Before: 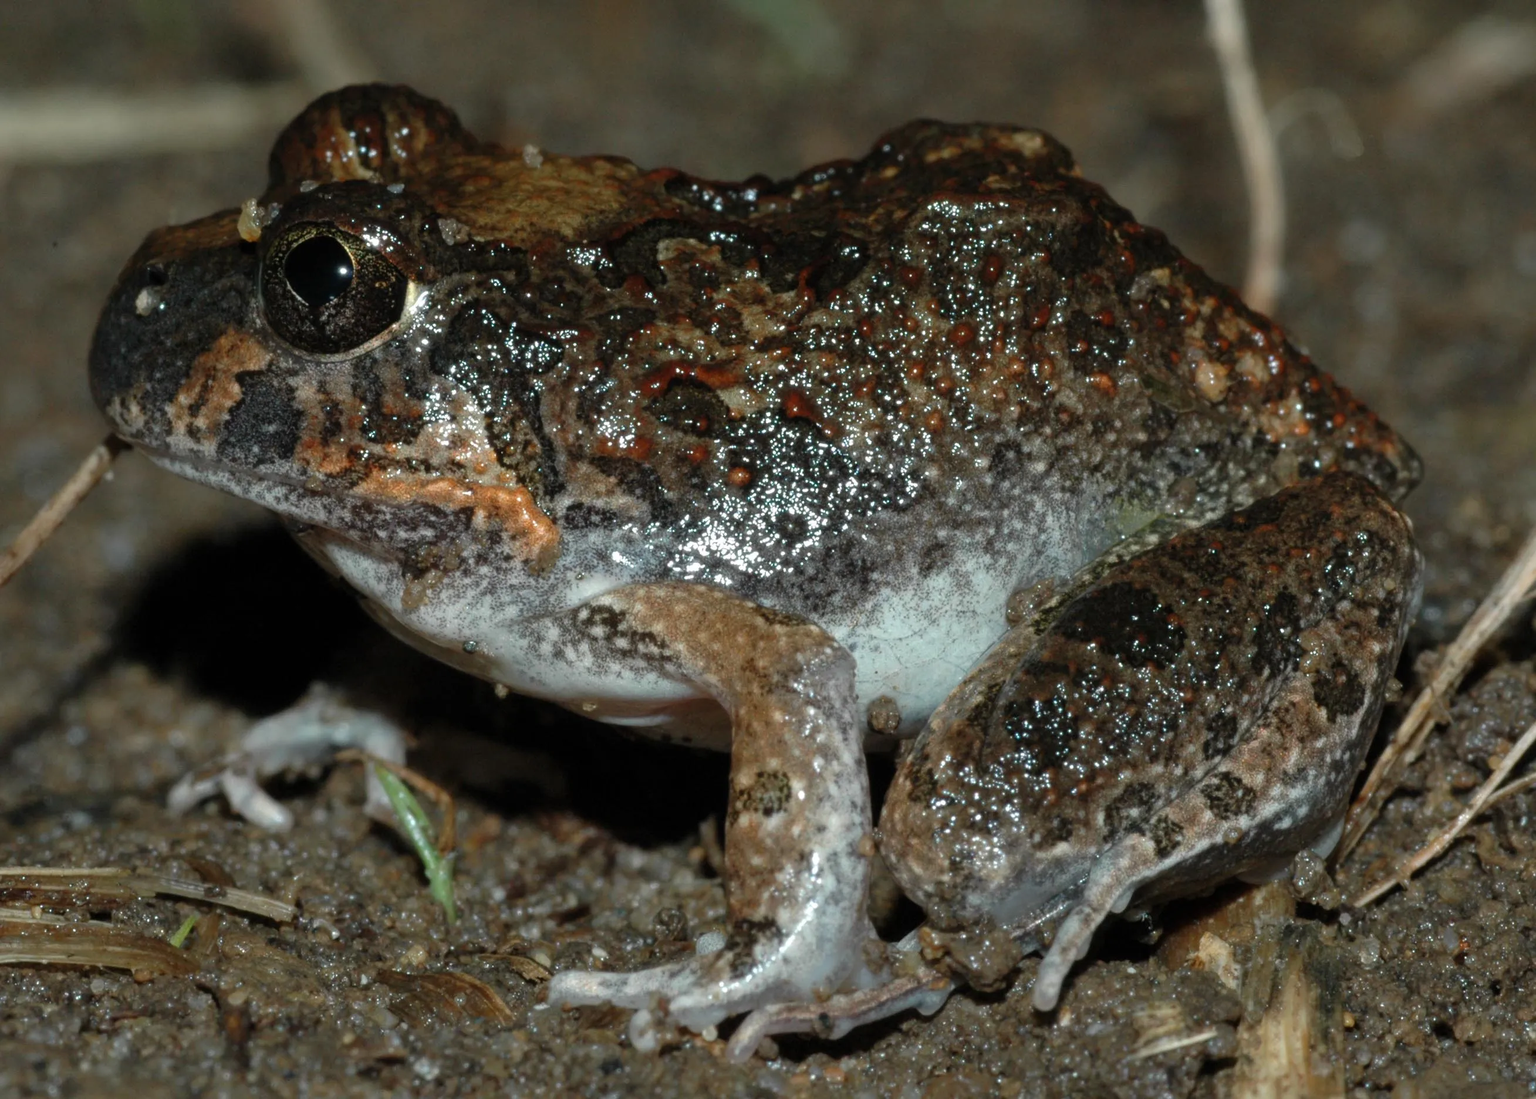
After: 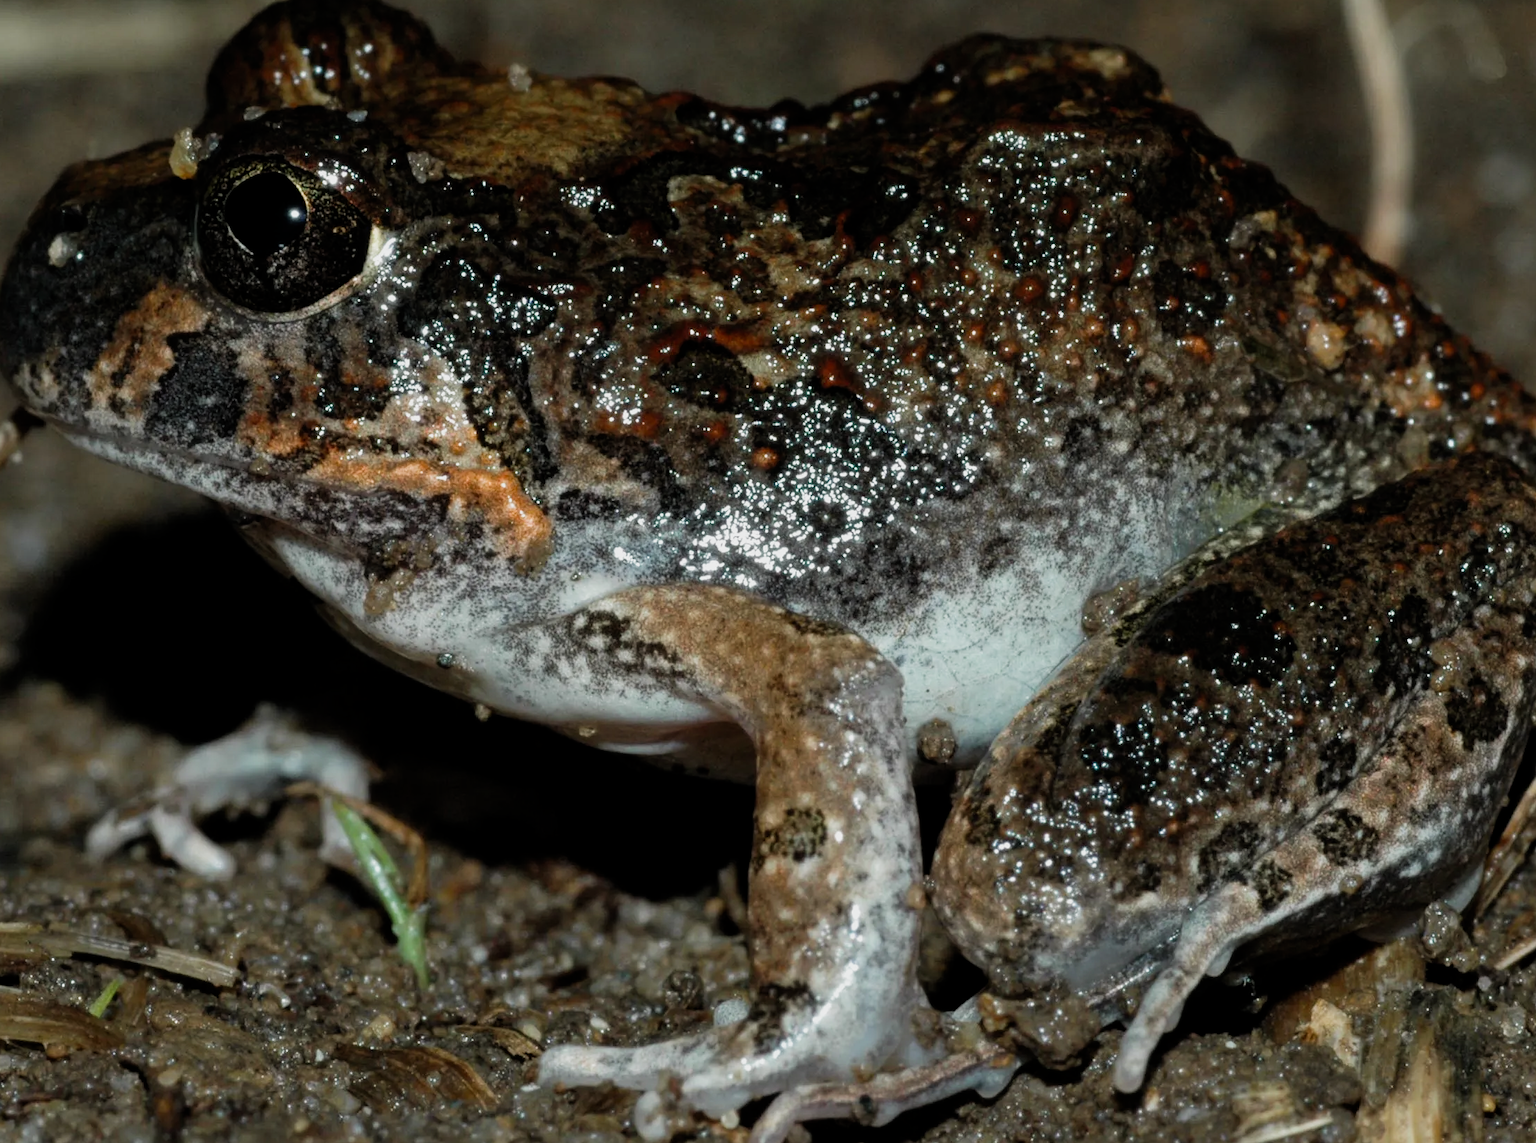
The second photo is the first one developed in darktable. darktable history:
crop: left 6.213%, top 8.288%, right 9.551%, bottom 4.061%
filmic rgb: middle gray luminance 21.98%, black relative exposure -14.04 EV, white relative exposure 2.97 EV, threshold 3.01 EV, target black luminance 0%, hardness 8.84, latitude 60.41%, contrast 1.211, highlights saturation mix 4.37%, shadows ↔ highlights balance 40.93%, preserve chrominance RGB euclidean norm, color science v5 (2021), contrast in shadows safe, contrast in highlights safe, enable highlight reconstruction true
